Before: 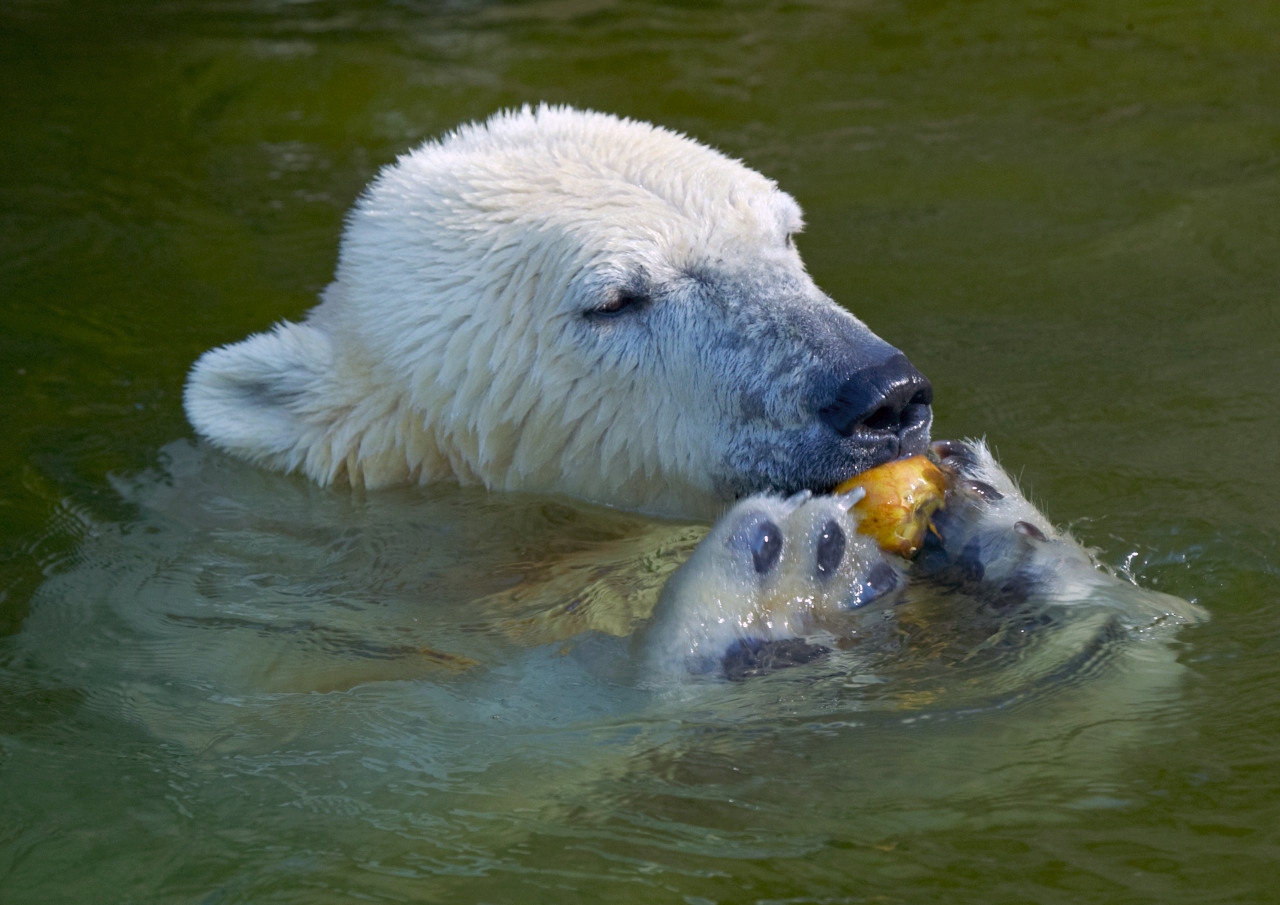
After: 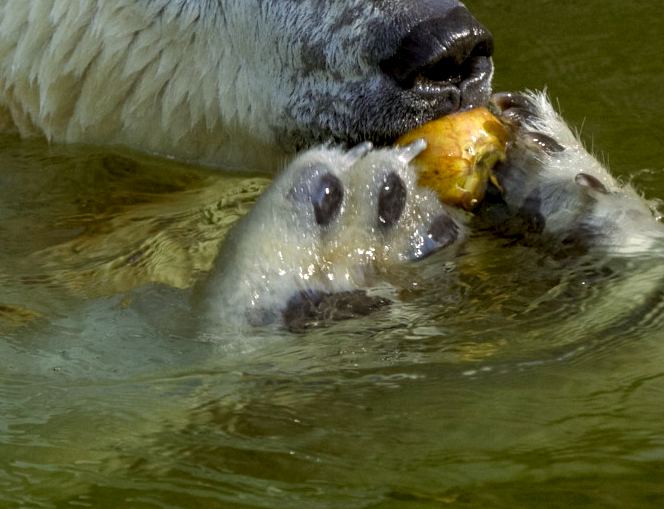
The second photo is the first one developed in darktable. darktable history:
exposure: compensate highlight preservation false
base curve: curves: ch0 [(0, 0) (0.74, 0.67) (1, 1)], preserve colors none
crop: left 34.369%, top 38.515%, right 13.729%, bottom 5.216%
color correction: highlights a* -1.36, highlights b* 9.97, shadows a* 0.507, shadows b* 19.02
tone equalizer: edges refinement/feathering 500, mask exposure compensation -1.57 EV, preserve details no
sharpen: radius 5.275, amount 0.309, threshold 26.258
local contrast: detail 156%
